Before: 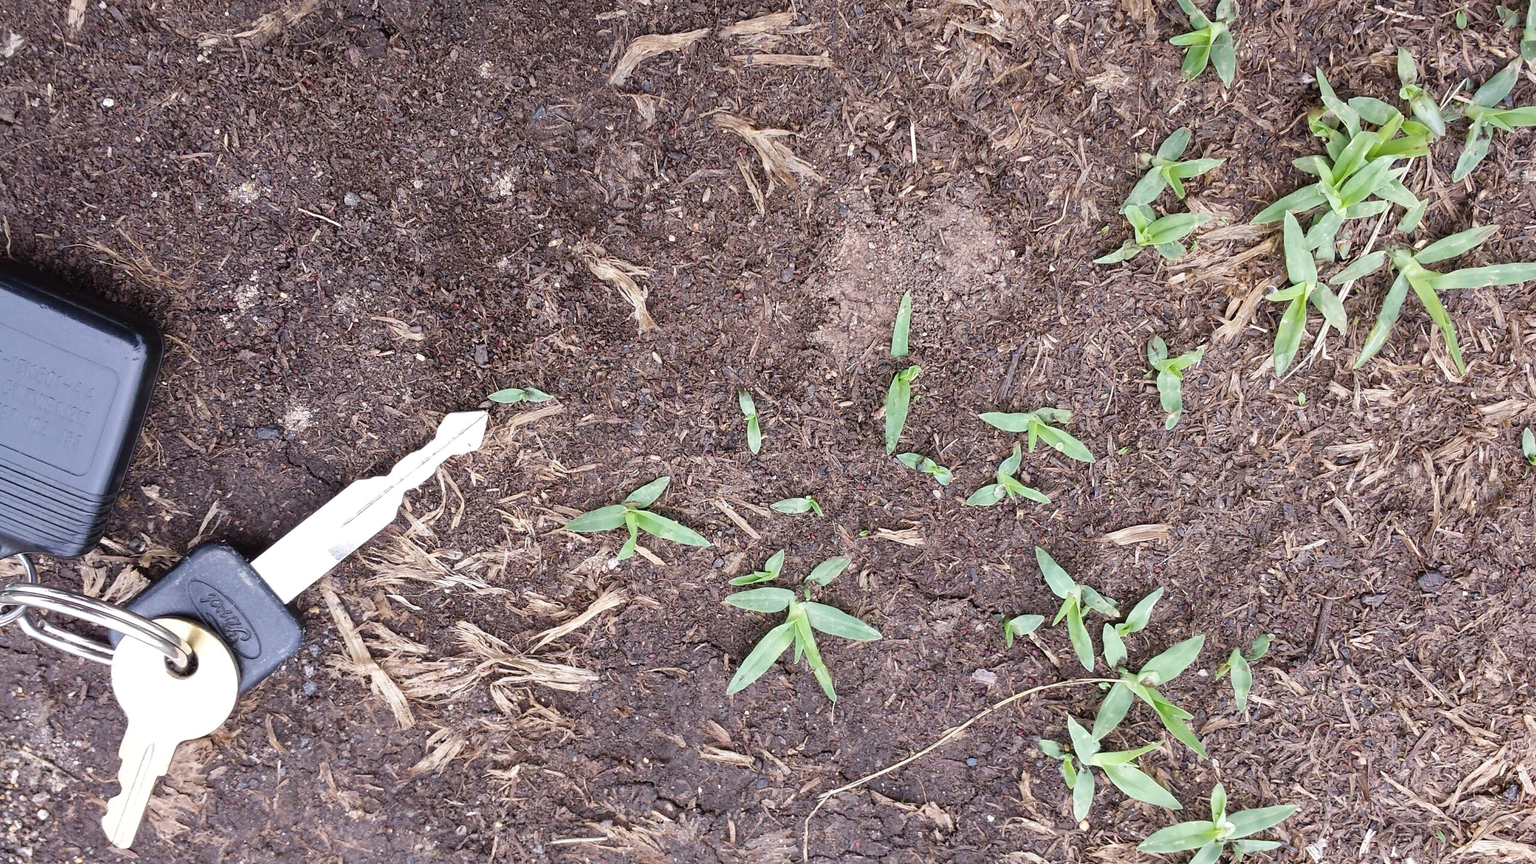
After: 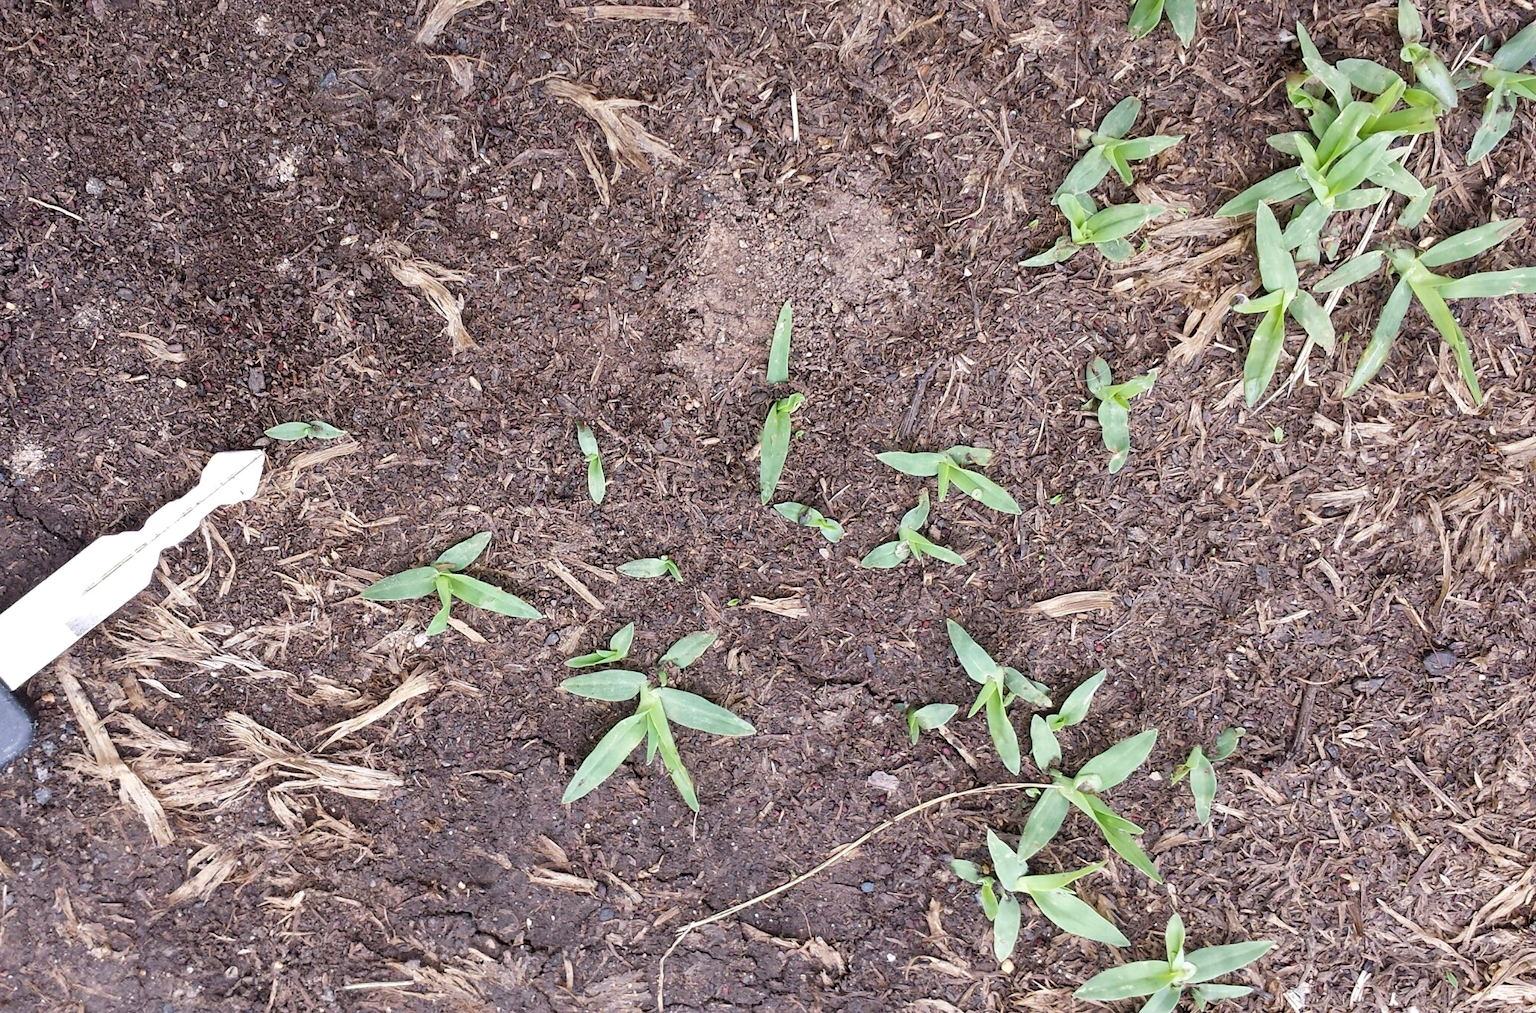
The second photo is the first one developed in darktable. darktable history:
levels: levels [0.016, 0.5, 0.996]
crop and rotate: left 17.959%, top 5.771%, right 1.742%
